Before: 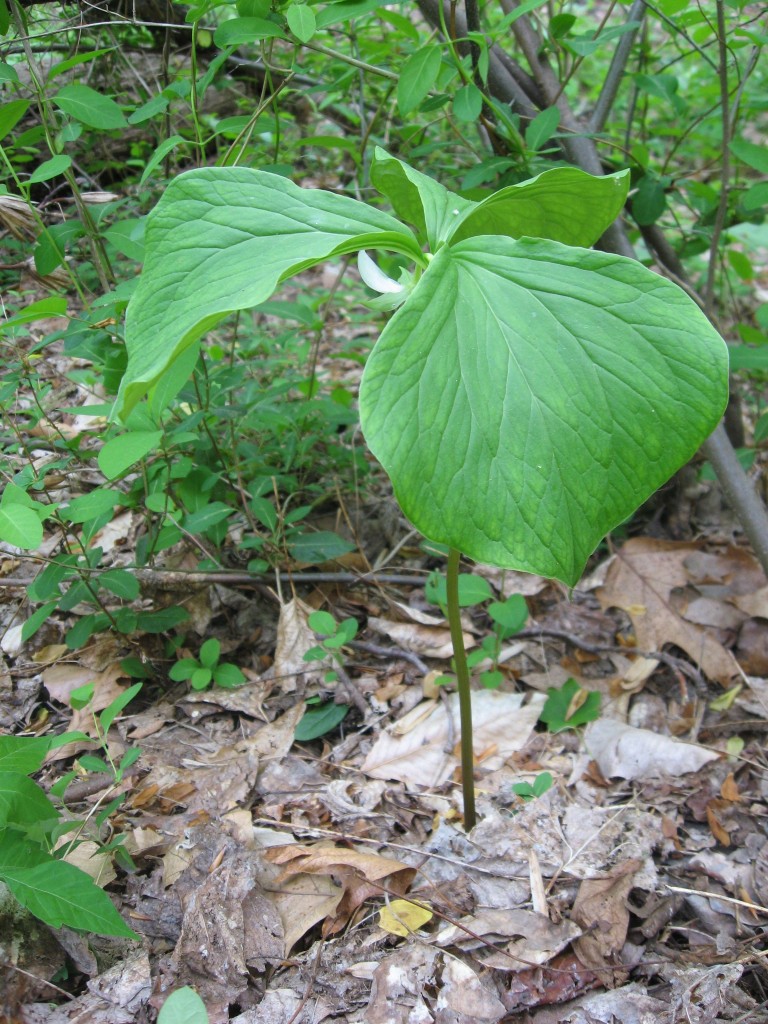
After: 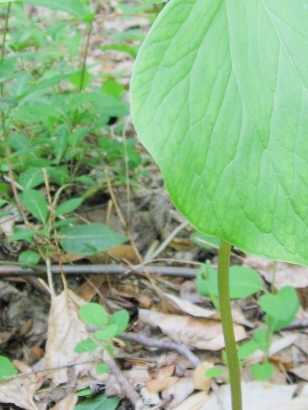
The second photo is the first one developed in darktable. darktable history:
filmic rgb: black relative exposure -6.78 EV, white relative exposure 5.95 EV, hardness 2.71
crop: left 29.853%, top 30.094%, right 29.961%, bottom 29.815%
exposure: black level correction 0, exposure 1.438 EV, compensate highlight preservation false
